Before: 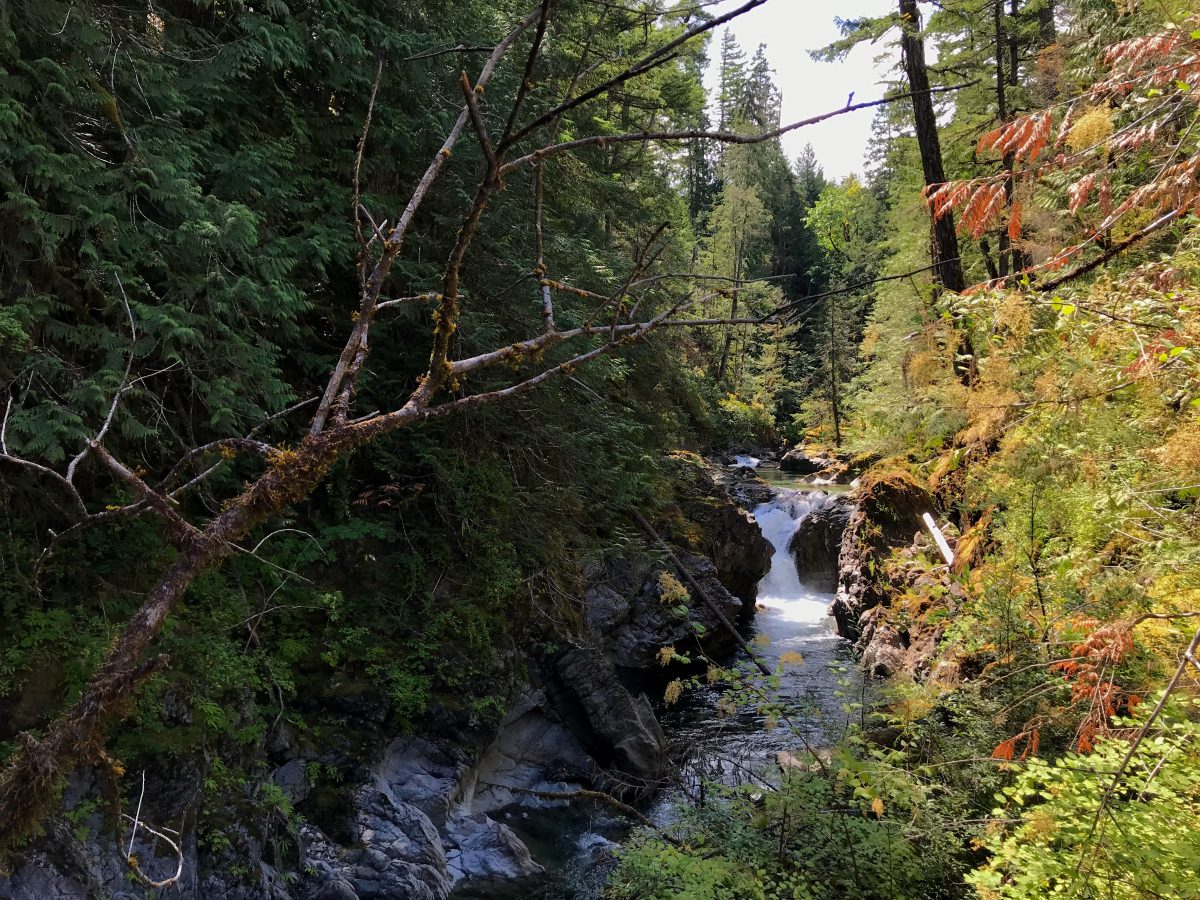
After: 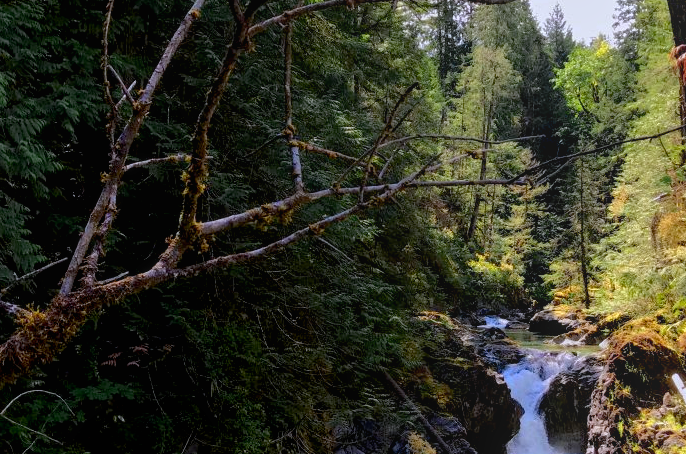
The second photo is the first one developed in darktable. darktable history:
crop: left 20.932%, top 15.471%, right 21.848%, bottom 34.081%
local contrast: highlights 48%, shadows 0%, detail 100%
color calibration: illuminant as shot in camera, x 0.358, y 0.373, temperature 4628.91 K
exposure: black level correction 0.009, compensate highlight preservation false
color zones: curves: ch0 [(0, 0.485) (0.178, 0.476) (0.261, 0.623) (0.411, 0.403) (0.708, 0.603) (0.934, 0.412)]; ch1 [(0.003, 0.485) (0.149, 0.496) (0.229, 0.584) (0.326, 0.551) (0.484, 0.262) (0.757, 0.643)]
